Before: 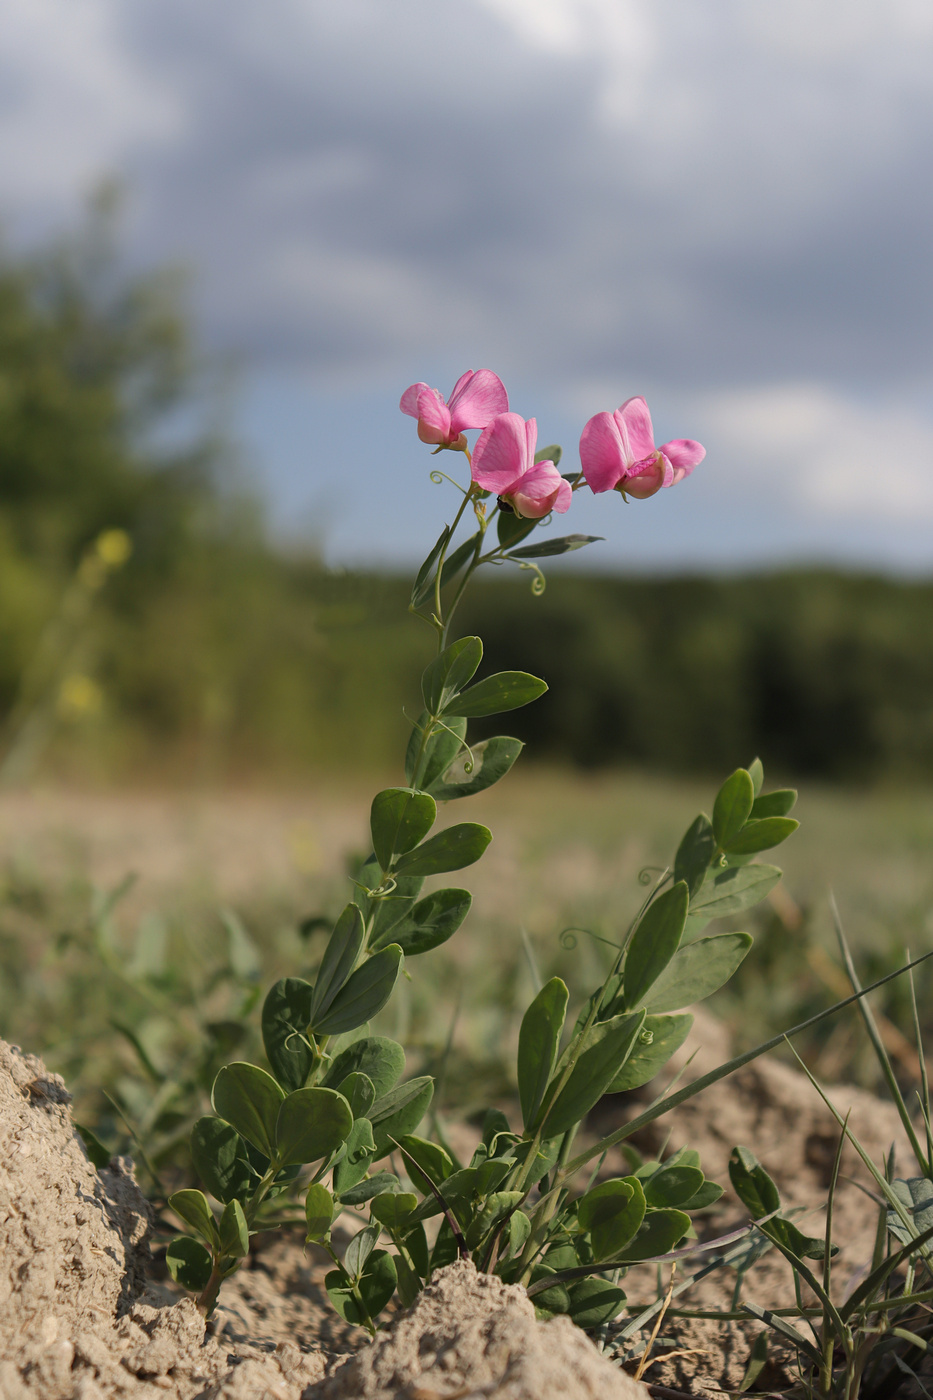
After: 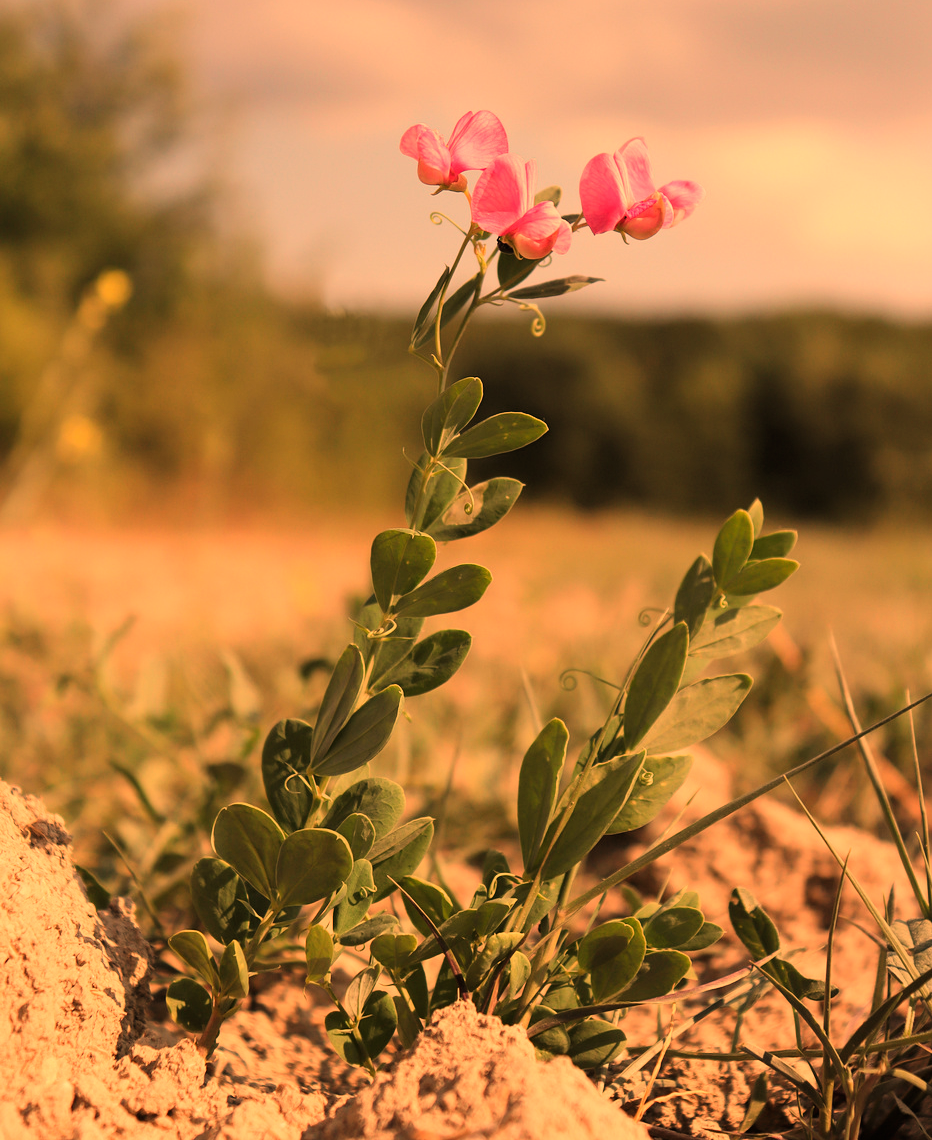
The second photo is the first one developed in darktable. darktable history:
tone curve: curves: ch0 [(0, 0) (0.004, 0.001) (0.133, 0.112) (0.325, 0.362) (0.832, 0.893) (1, 1)], color space Lab, linked channels, preserve colors none
crop and rotate: top 18.507%
white balance: red 1.467, blue 0.684
